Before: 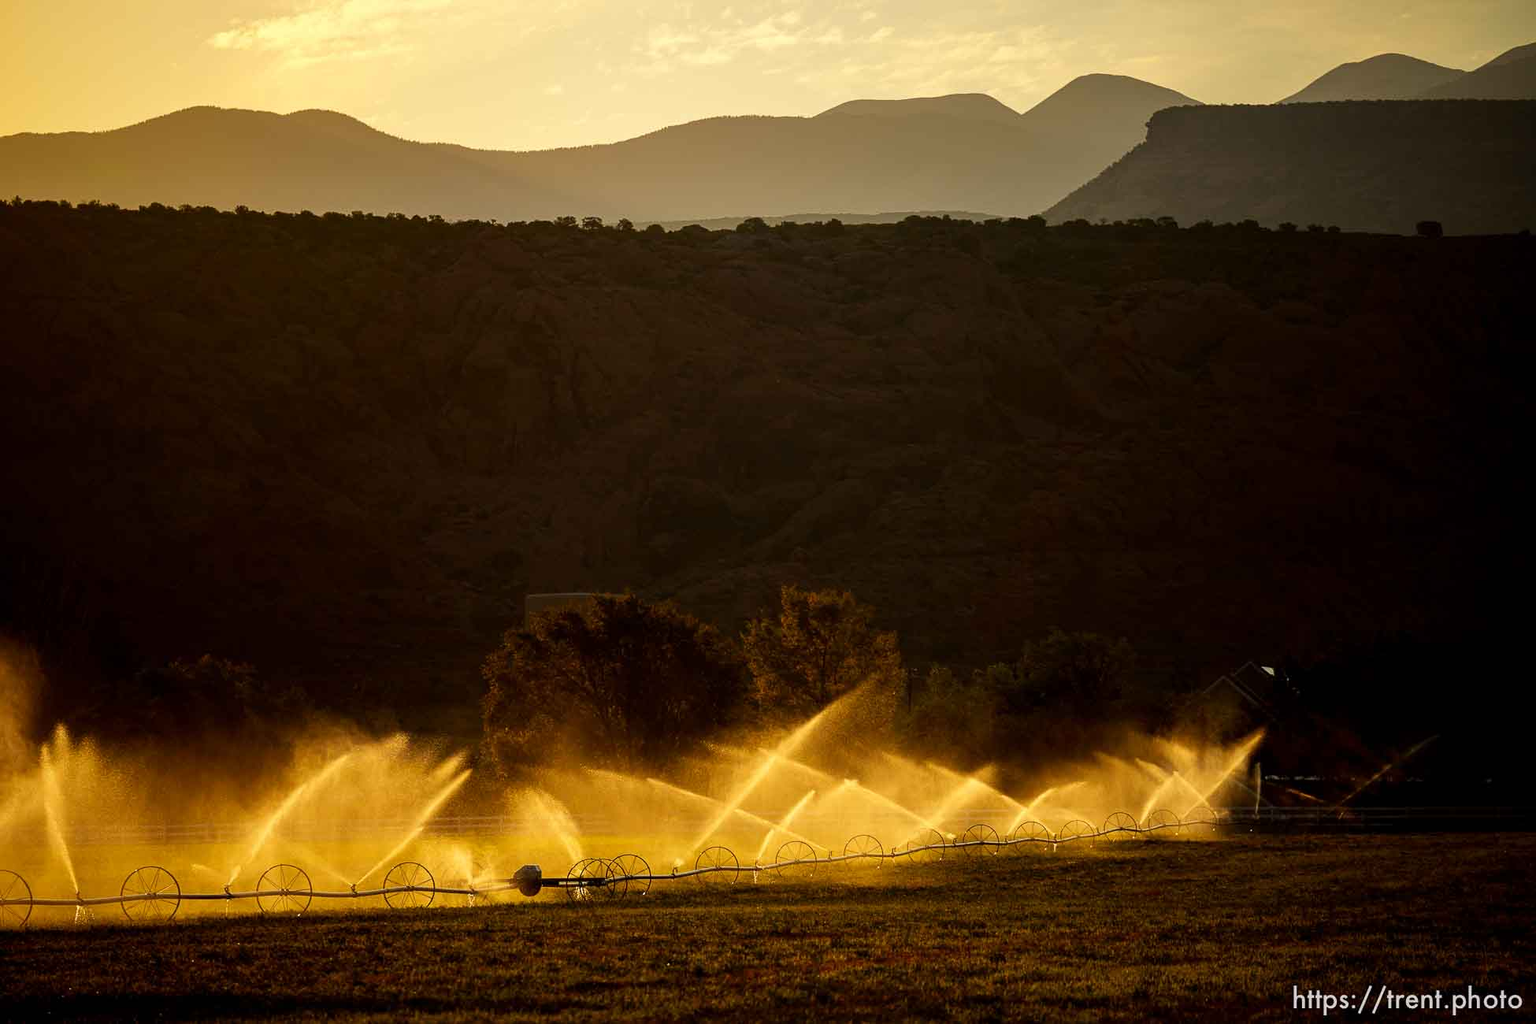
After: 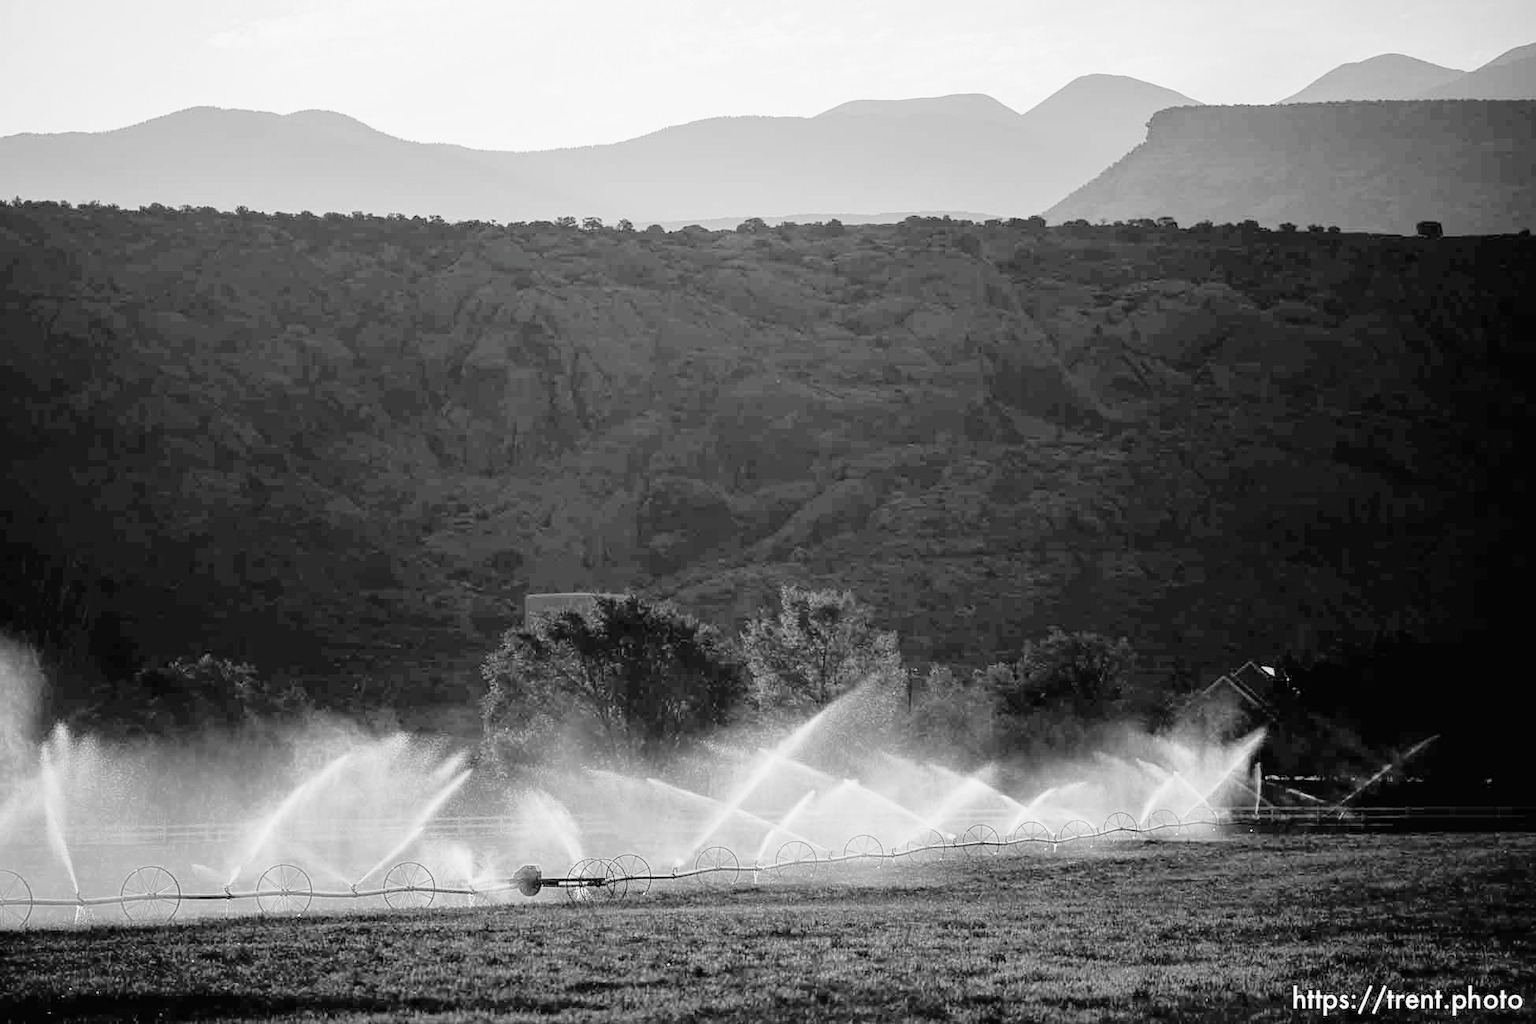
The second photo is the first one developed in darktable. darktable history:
tone curve: curves: ch0 [(0, 0) (0.003, 0.003) (0.011, 0.005) (0.025, 0.008) (0.044, 0.012) (0.069, 0.02) (0.1, 0.031) (0.136, 0.047) (0.177, 0.088) (0.224, 0.141) (0.277, 0.222) (0.335, 0.32) (0.399, 0.422) (0.468, 0.523) (0.543, 0.623) (0.623, 0.716) (0.709, 0.796) (0.801, 0.88) (0.898, 0.958) (1, 1)], preserve colors none
color look up table: target L [87.32, 71.2, 61.52, 71.99, 59.47, 54.38, 64.85, 50.03, 50.32, 58.09, 34.81, 51.48, 45.17, 26.88, 31.96, 11.69, 200.09, 84.9, 73.56, 51.48, 61.18, 58.44, 59.81, 51.48, 52.35, 37.46, 37.46, 22.62, 90.73, 85.71, 79.37, 66.85, 70.41, 73.17, 61.18, 55.83, 54.96, 49.17, 47.73, 48.31, 29.54, 18.77, 13.66, 86.52, 76.28, 71.6, 77.44, 57.05, 33.23], target a [0 ×5, 0.001, 0, 0.001, 0.001, 0, 0.001, 0.001, 0, 0.001, 0.001, 0.001, 0 ×7, 0.001 ×5, -0.004, 0 ×6, 0.001 ×7, -0.006, 0 ×5, 0.001], target b [0.005, 0.004, 0, 0.003, 0, -0.002, 0.004, -0.003, -0.003, 0, -0.004, -0.003, -0.003, -0.004, -0.005, -0.001, 0, 0.005, 0.003, -0.003, 0, 0, 0, -0.003, -0.003, -0.004, -0.004, -0.005, 0.036, 0.005, 0.003 ×4, 0, -0.002, -0.002, -0.003, -0.003, -0.003, -0.005, -0.002, -0.007, 0.005, 0.003, 0.003, 0.003, 0, -0.005], num patches 49
